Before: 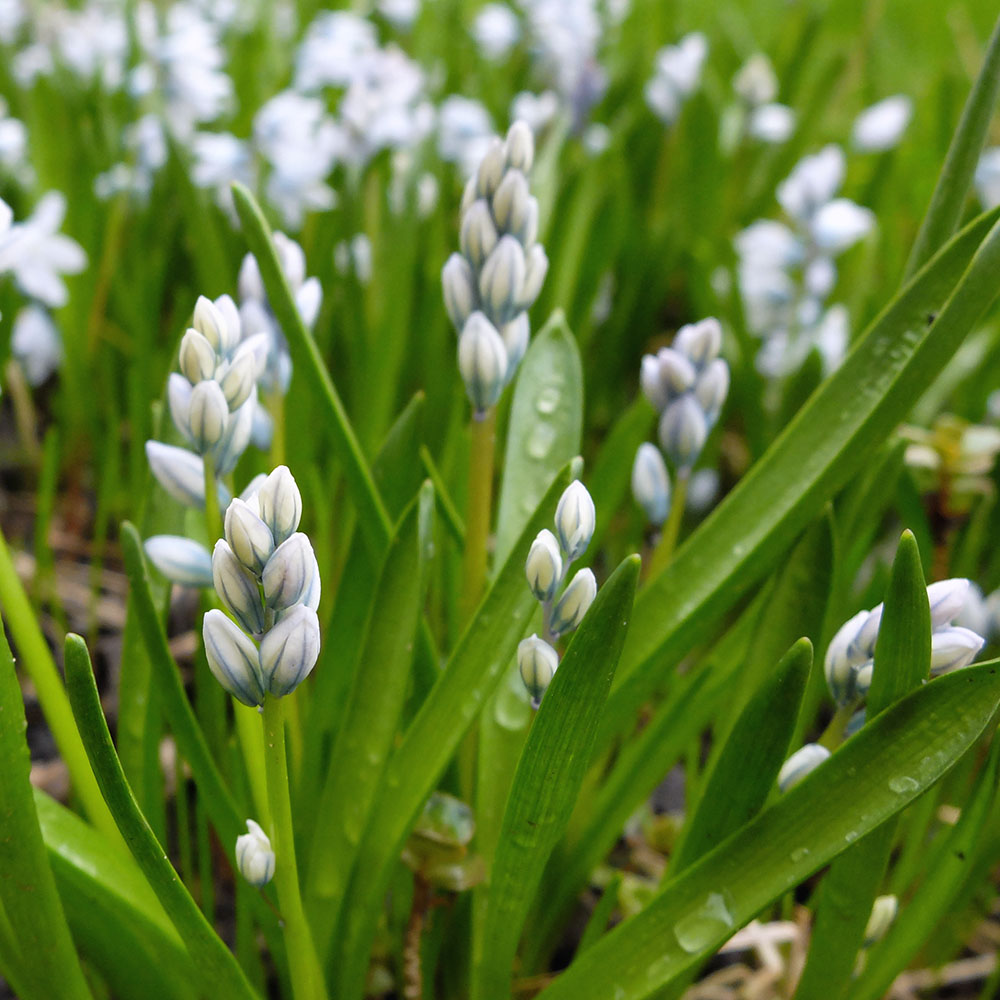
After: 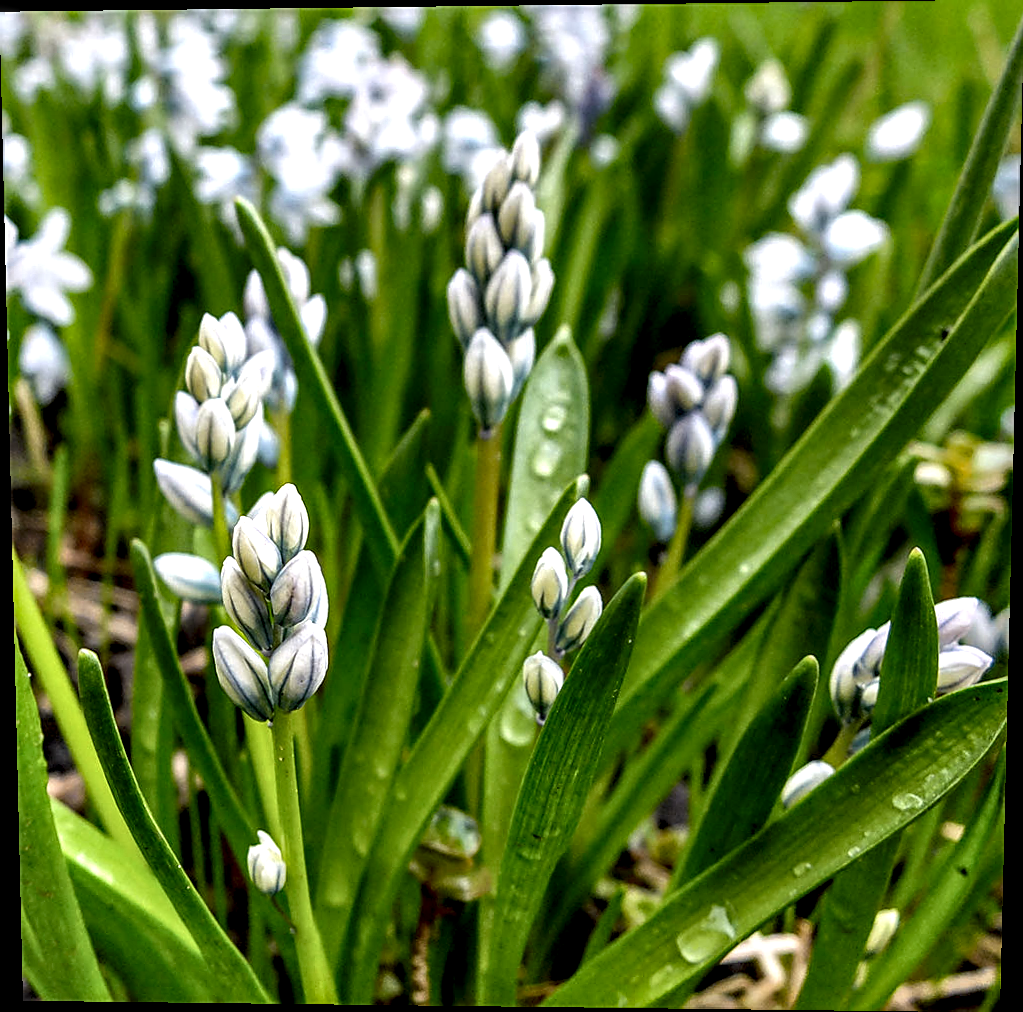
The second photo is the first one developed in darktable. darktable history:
shadows and highlights: shadows 43.71, white point adjustment -1.46, soften with gaussian
haze removal: strength 0.25, distance 0.25, compatibility mode true, adaptive false
tone equalizer: on, module defaults
local contrast: detail 203%
contrast brightness saturation: brightness -0.09
exposure: compensate highlight preservation false
rotate and perspective: lens shift (vertical) 0.048, lens shift (horizontal) -0.024, automatic cropping off
sharpen: on, module defaults
